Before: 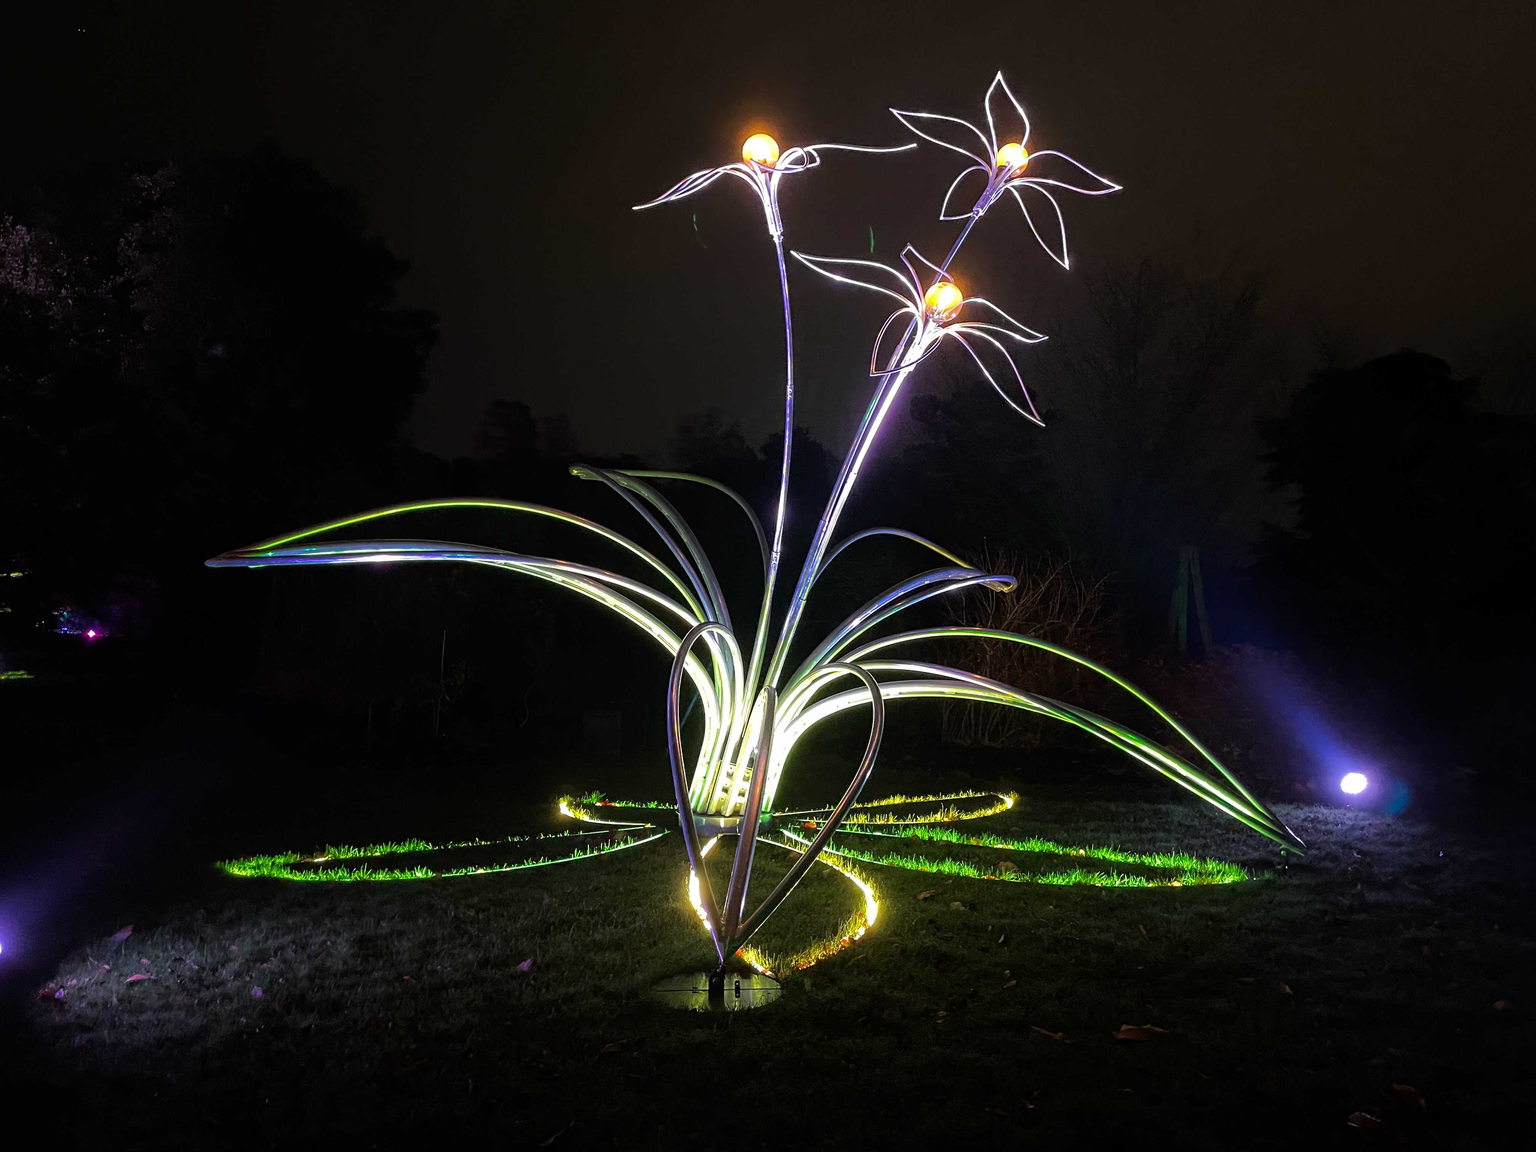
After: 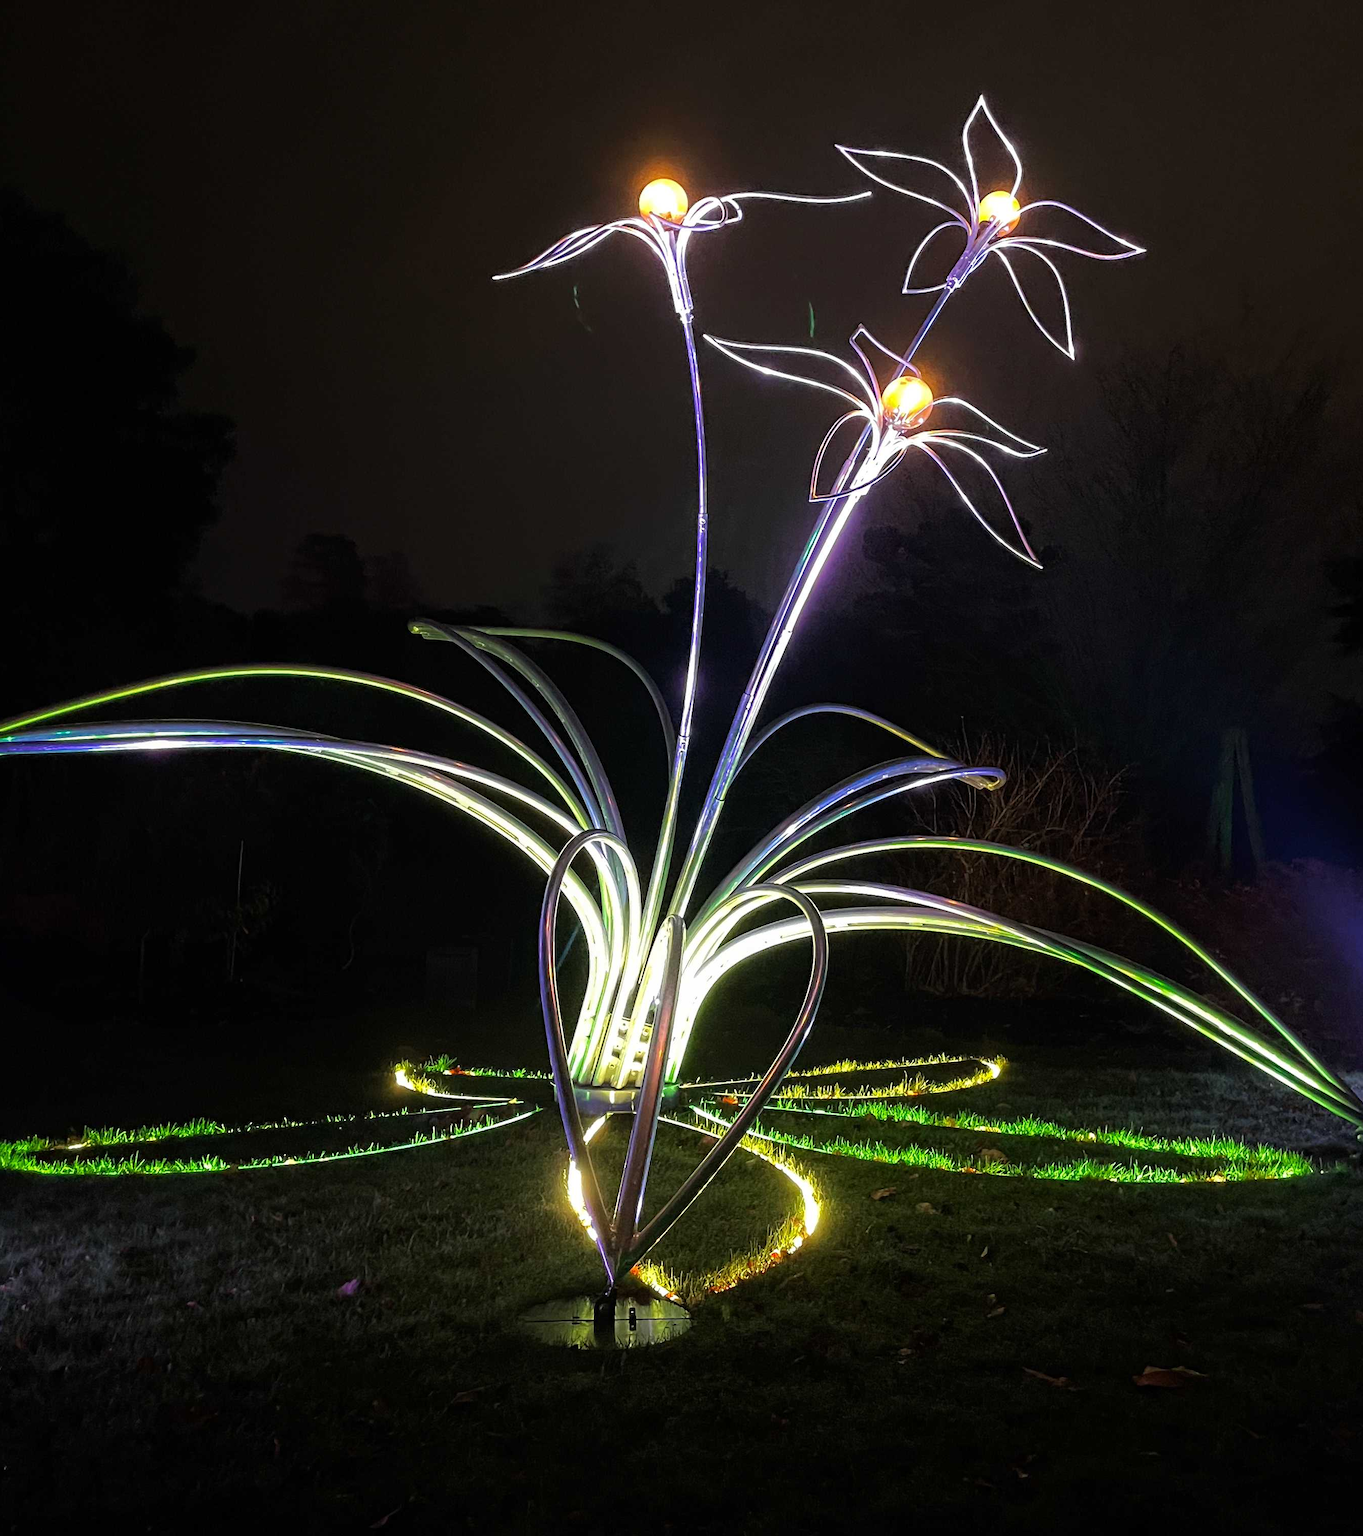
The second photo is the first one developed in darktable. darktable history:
crop: left 17.156%, right 16.235%
